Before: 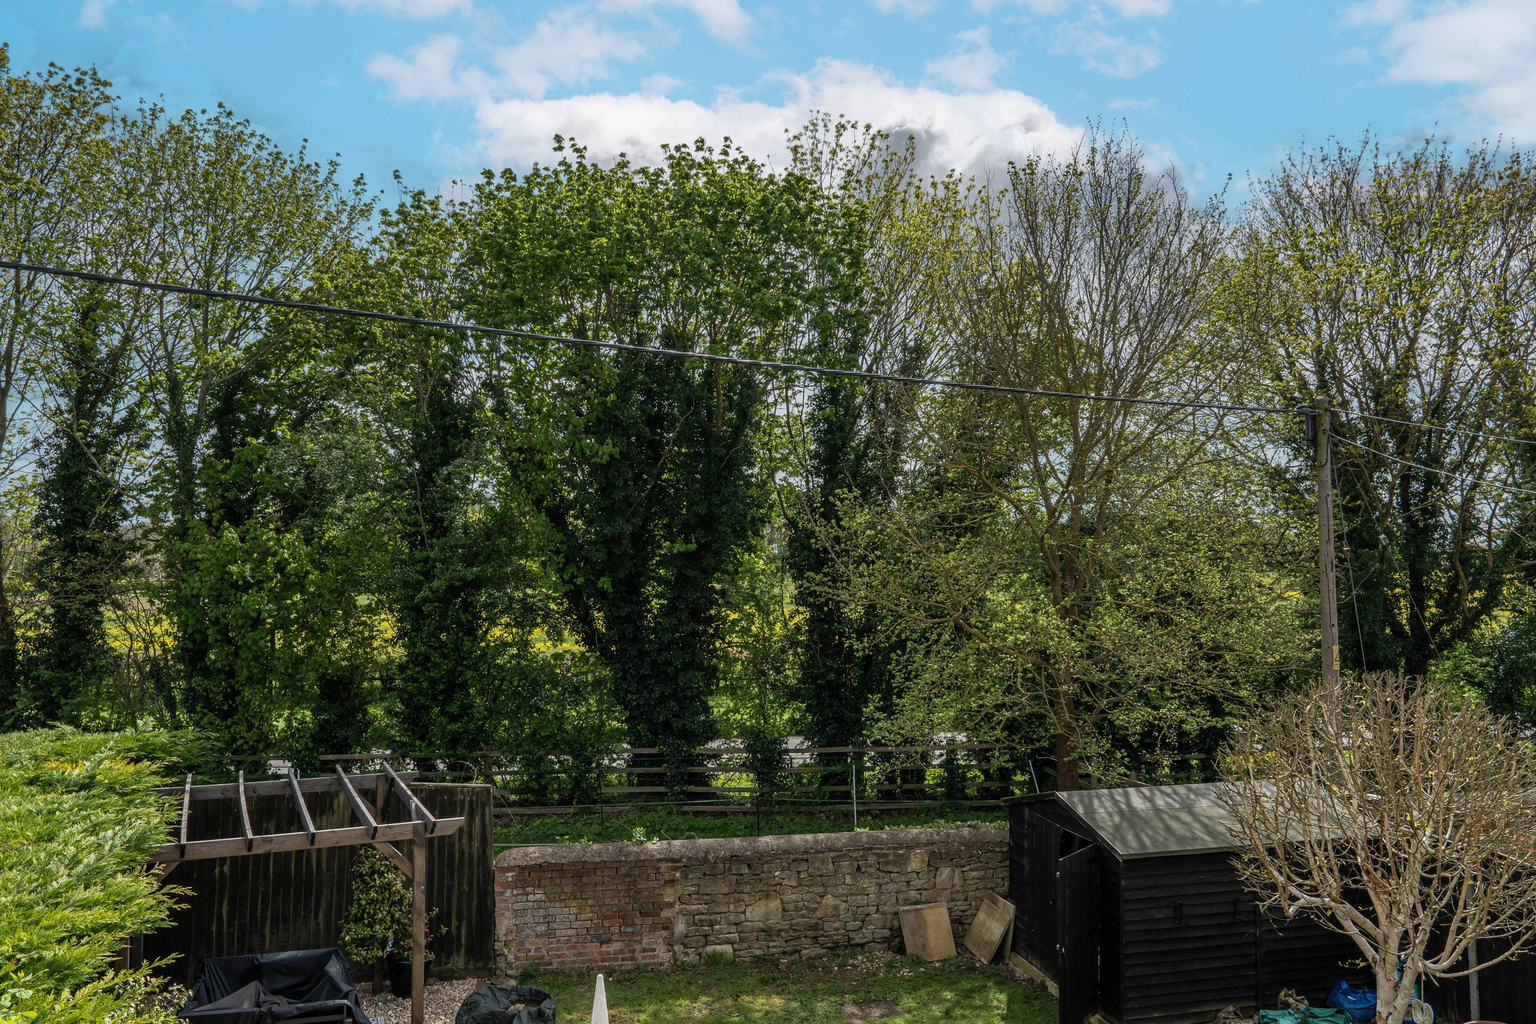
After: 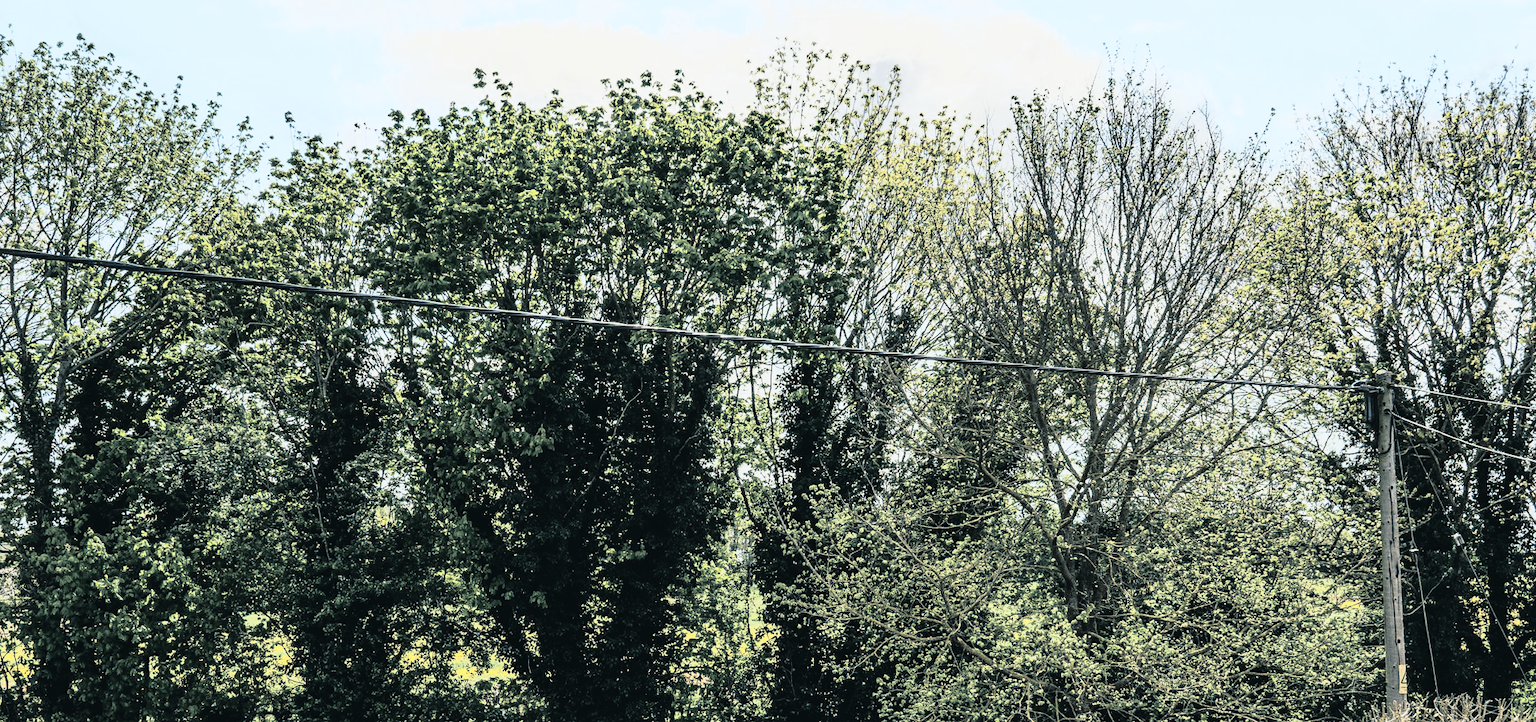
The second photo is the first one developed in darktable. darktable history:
tone curve: curves: ch0 [(0, 0.032) (0.078, 0.052) (0.236, 0.168) (0.43, 0.472) (0.508, 0.566) (0.66, 0.754) (0.79, 0.883) (0.994, 0.974)]; ch1 [(0, 0) (0.161, 0.092) (0.35, 0.33) (0.379, 0.401) (0.456, 0.456) (0.508, 0.501) (0.547, 0.531) (0.573, 0.563) (0.625, 0.602) (0.718, 0.734) (1, 1)]; ch2 [(0, 0) (0.369, 0.427) (0.44, 0.434) (0.502, 0.501) (0.54, 0.537) (0.586, 0.59) (0.621, 0.604) (1, 1)], color space Lab, independent channels, preserve colors none
filmic rgb: hardness 4.17
rotate and perspective: rotation -0.45°, automatic cropping original format, crop left 0.008, crop right 0.992, crop top 0.012, crop bottom 0.988
crop and rotate: left 9.345%, top 7.22%, right 4.982%, bottom 32.331%
split-toning: shadows › hue 205.2°, shadows › saturation 0.29, highlights › hue 50.4°, highlights › saturation 0.38, balance -49.9
contrast brightness saturation: contrast 0.39, brightness 0.53
